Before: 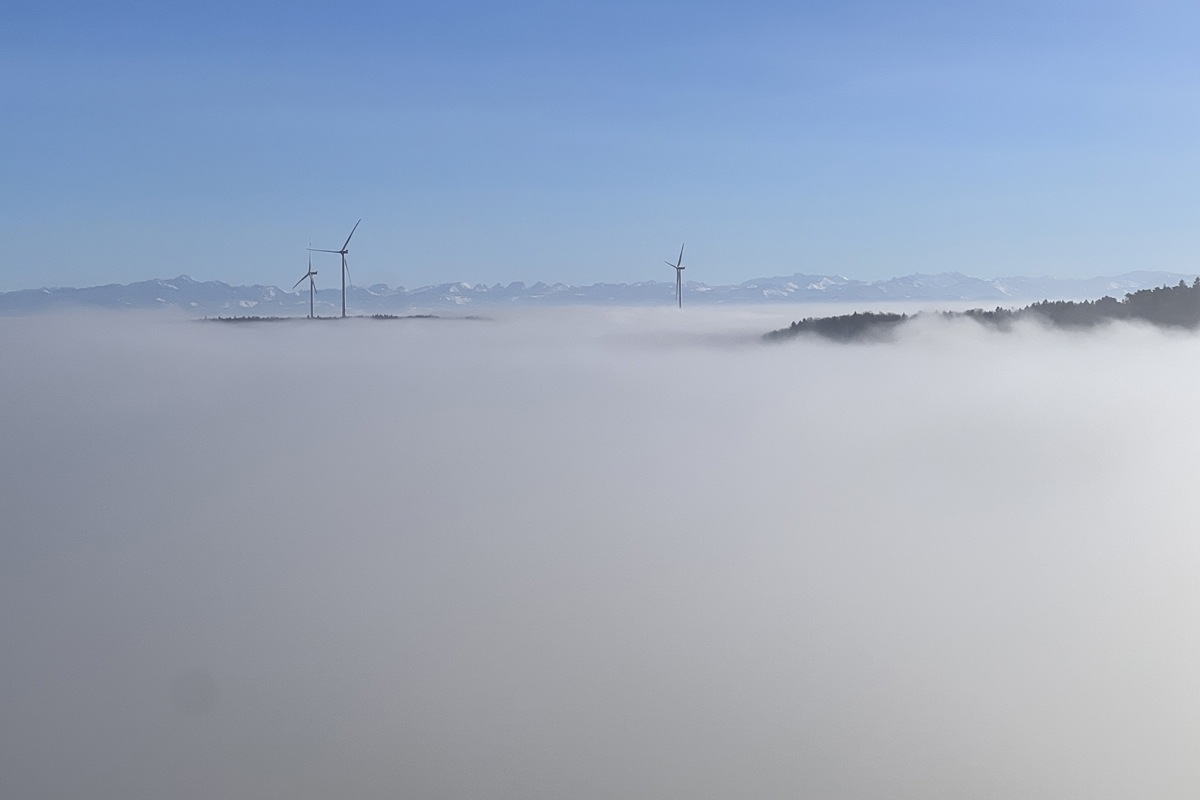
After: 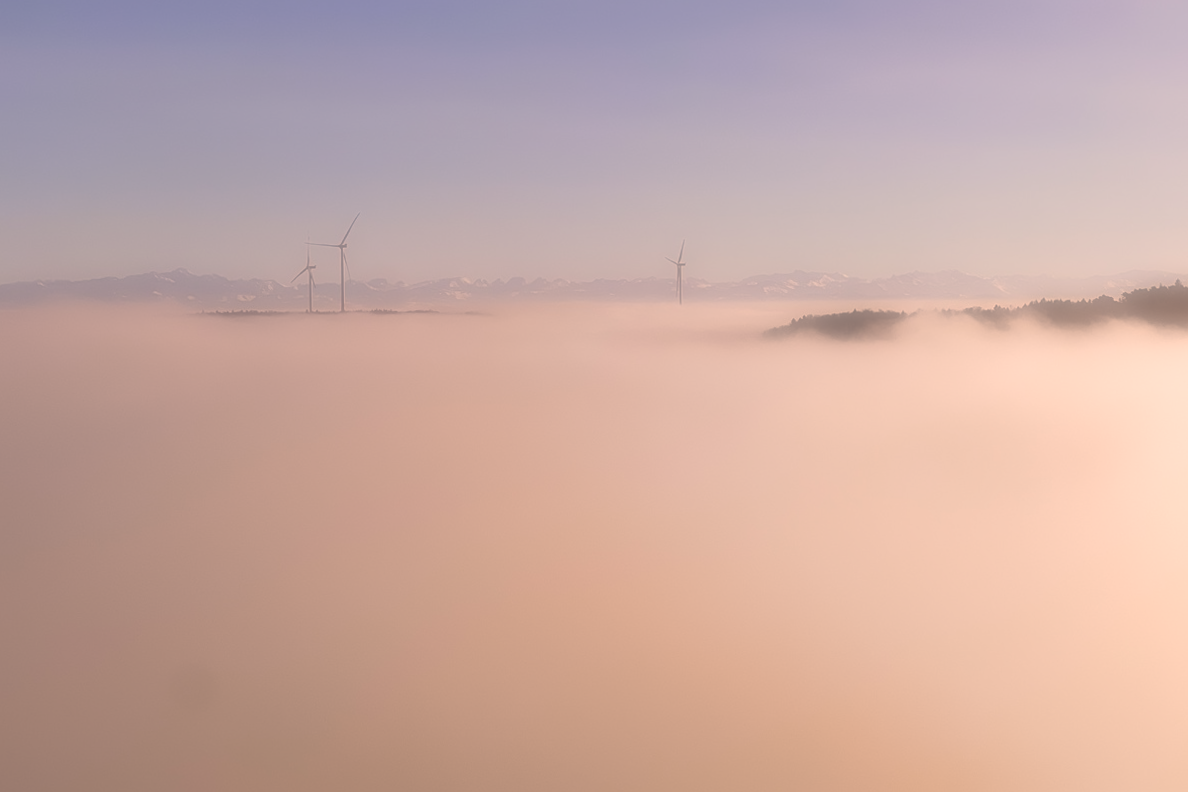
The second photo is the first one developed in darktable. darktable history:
color correction: highlights a* 21.16, highlights b* 19.61
white balance: red 1.029, blue 0.92
soften: on, module defaults
rotate and perspective: rotation 0.174°, lens shift (vertical) 0.013, lens shift (horizontal) 0.019, shear 0.001, automatic cropping original format, crop left 0.007, crop right 0.991, crop top 0.016, crop bottom 0.997
